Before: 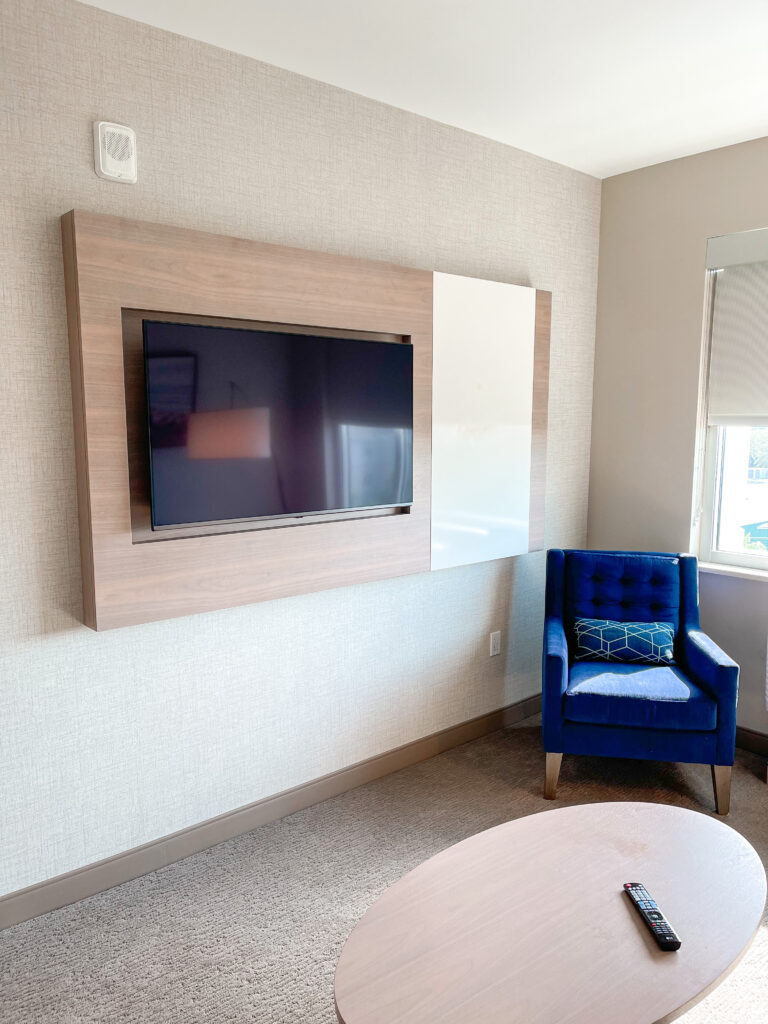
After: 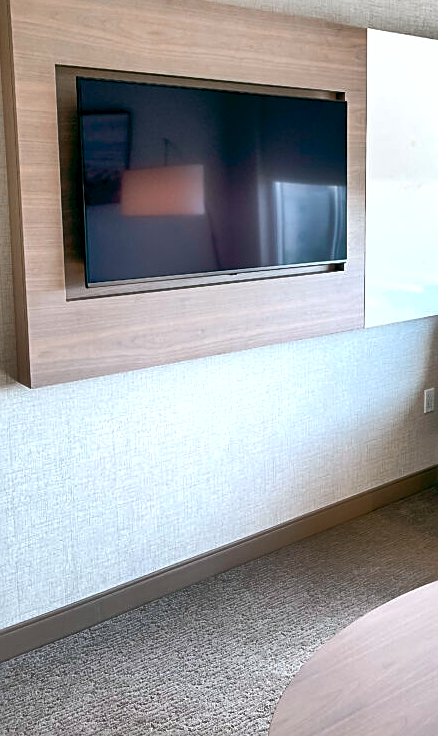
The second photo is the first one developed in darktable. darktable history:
sharpen: on, module defaults
crop: left 8.638%, top 23.781%, right 34.244%, bottom 4.293%
shadows and highlights: radius 102.85, shadows 50.79, highlights -65.11, soften with gaussian
color balance rgb: power › chroma 0.255%, power › hue 61.29°, highlights gain › luminance 16.619%, highlights gain › chroma 2.884%, highlights gain › hue 260.28°, global offset › luminance -0.311%, global offset › chroma 0.114%, global offset › hue 167.65°, perceptual saturation grading › global saturation 1%, global vibrance 16.34%, saturation formula JzAzBz (2021)
